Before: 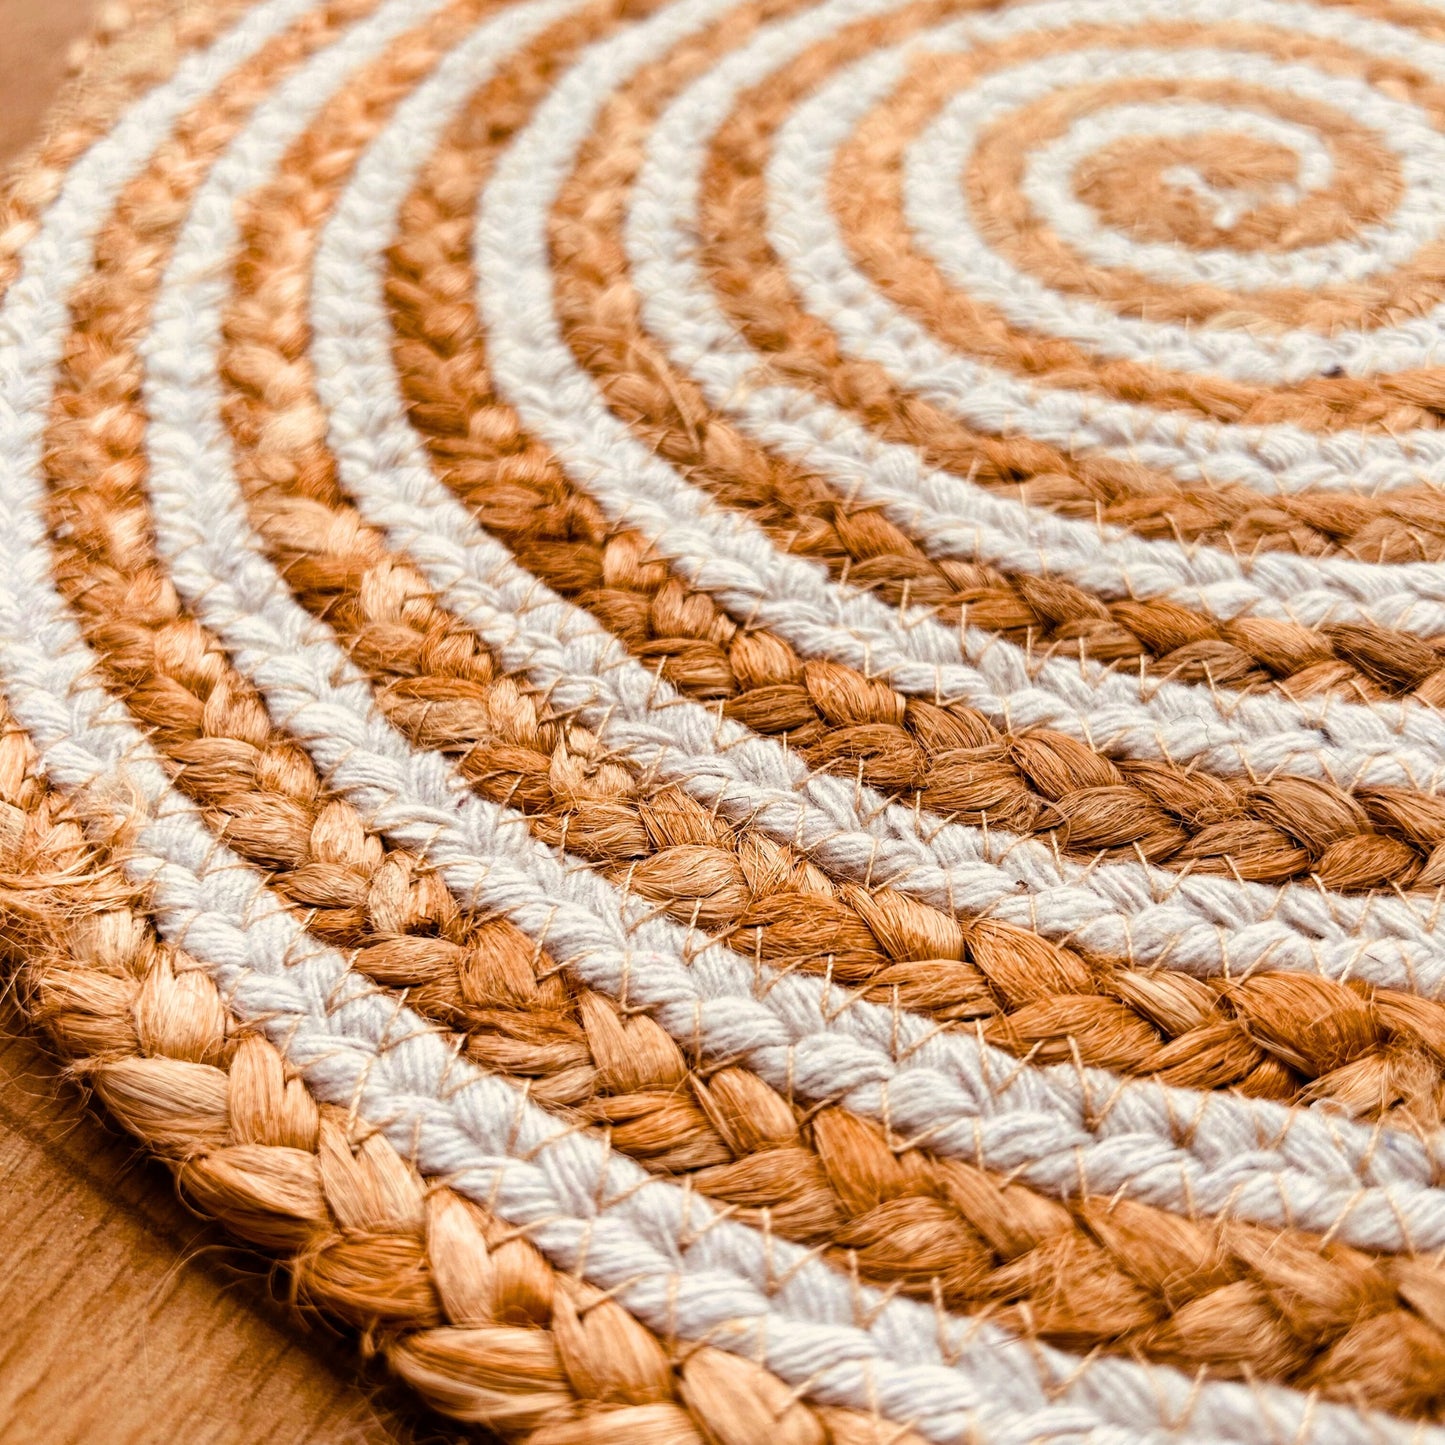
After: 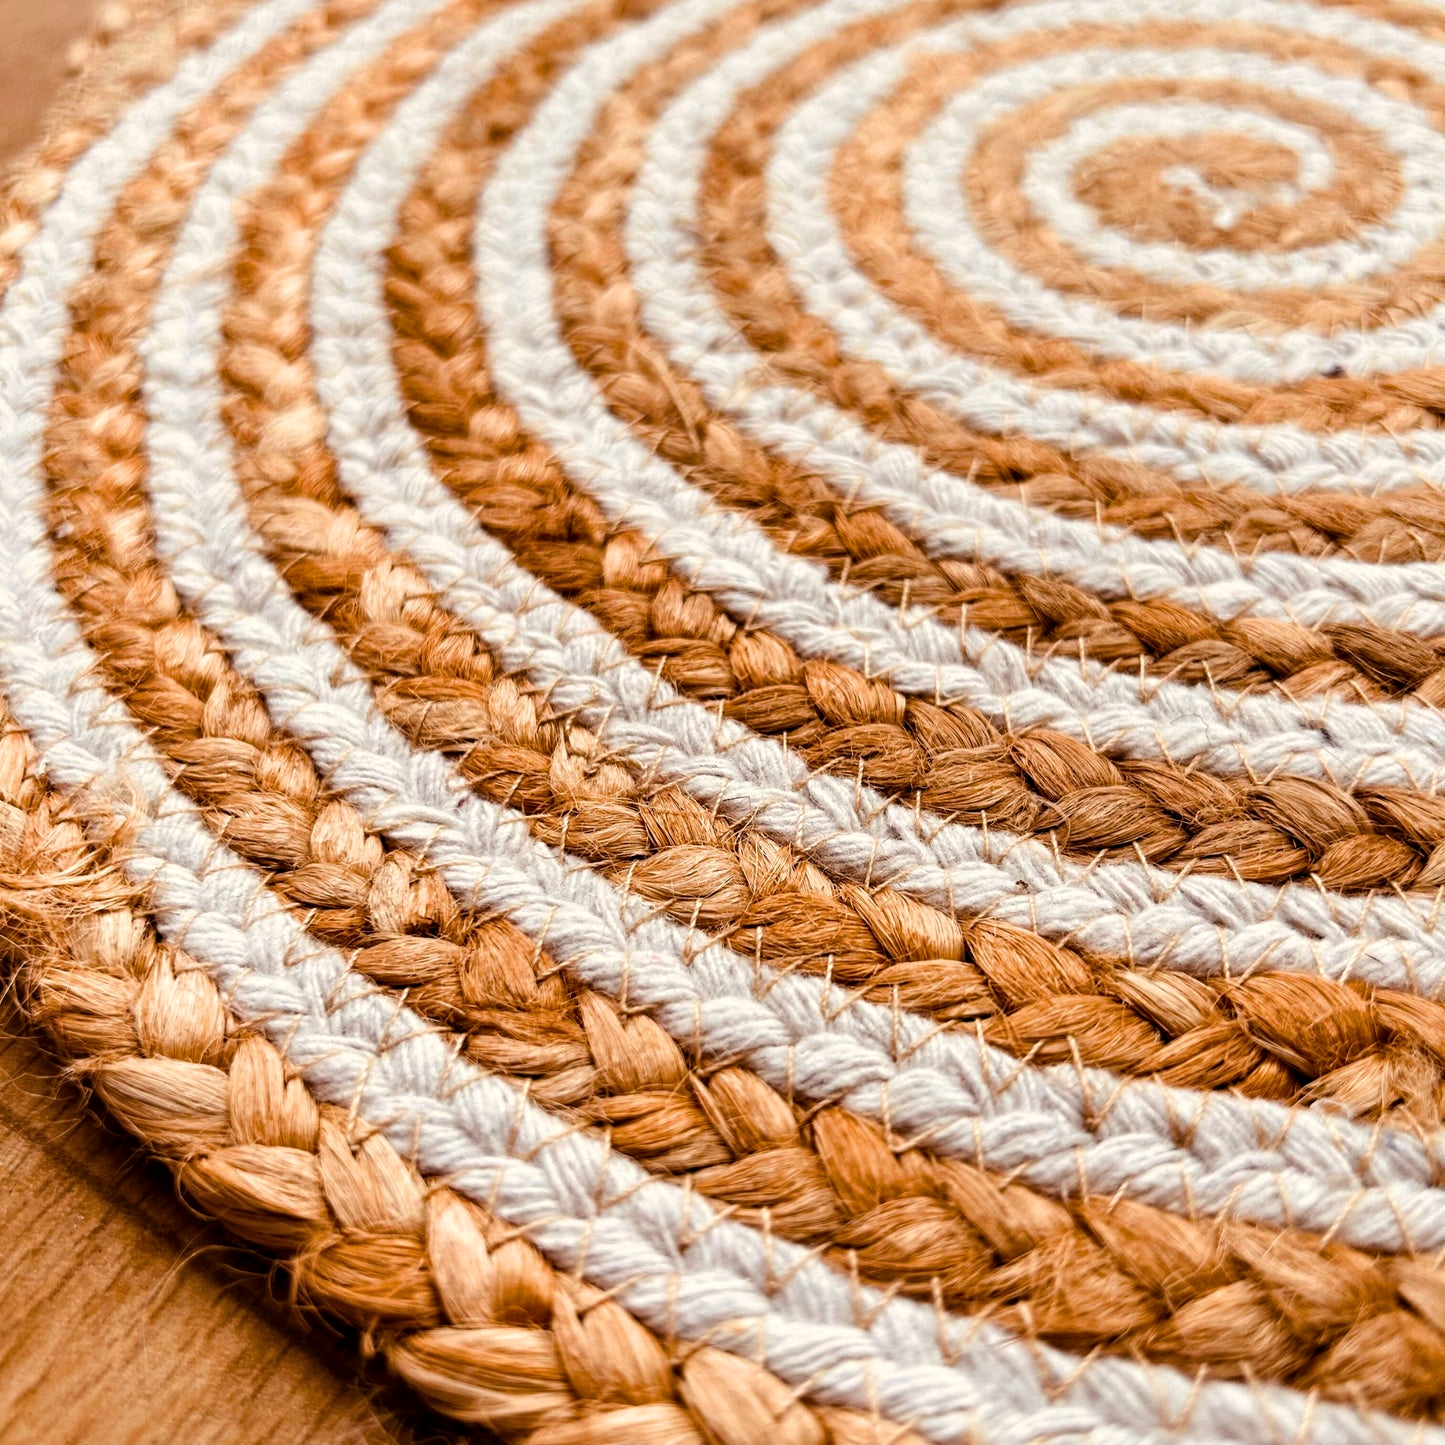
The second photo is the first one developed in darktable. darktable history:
contrast equalizer: y [[0.509, 0.517, 0.523, 0.523, 0.517, 0.509], [0.5 ×6], [0.5 ×6], [0 ×6], [0 ×6]]
